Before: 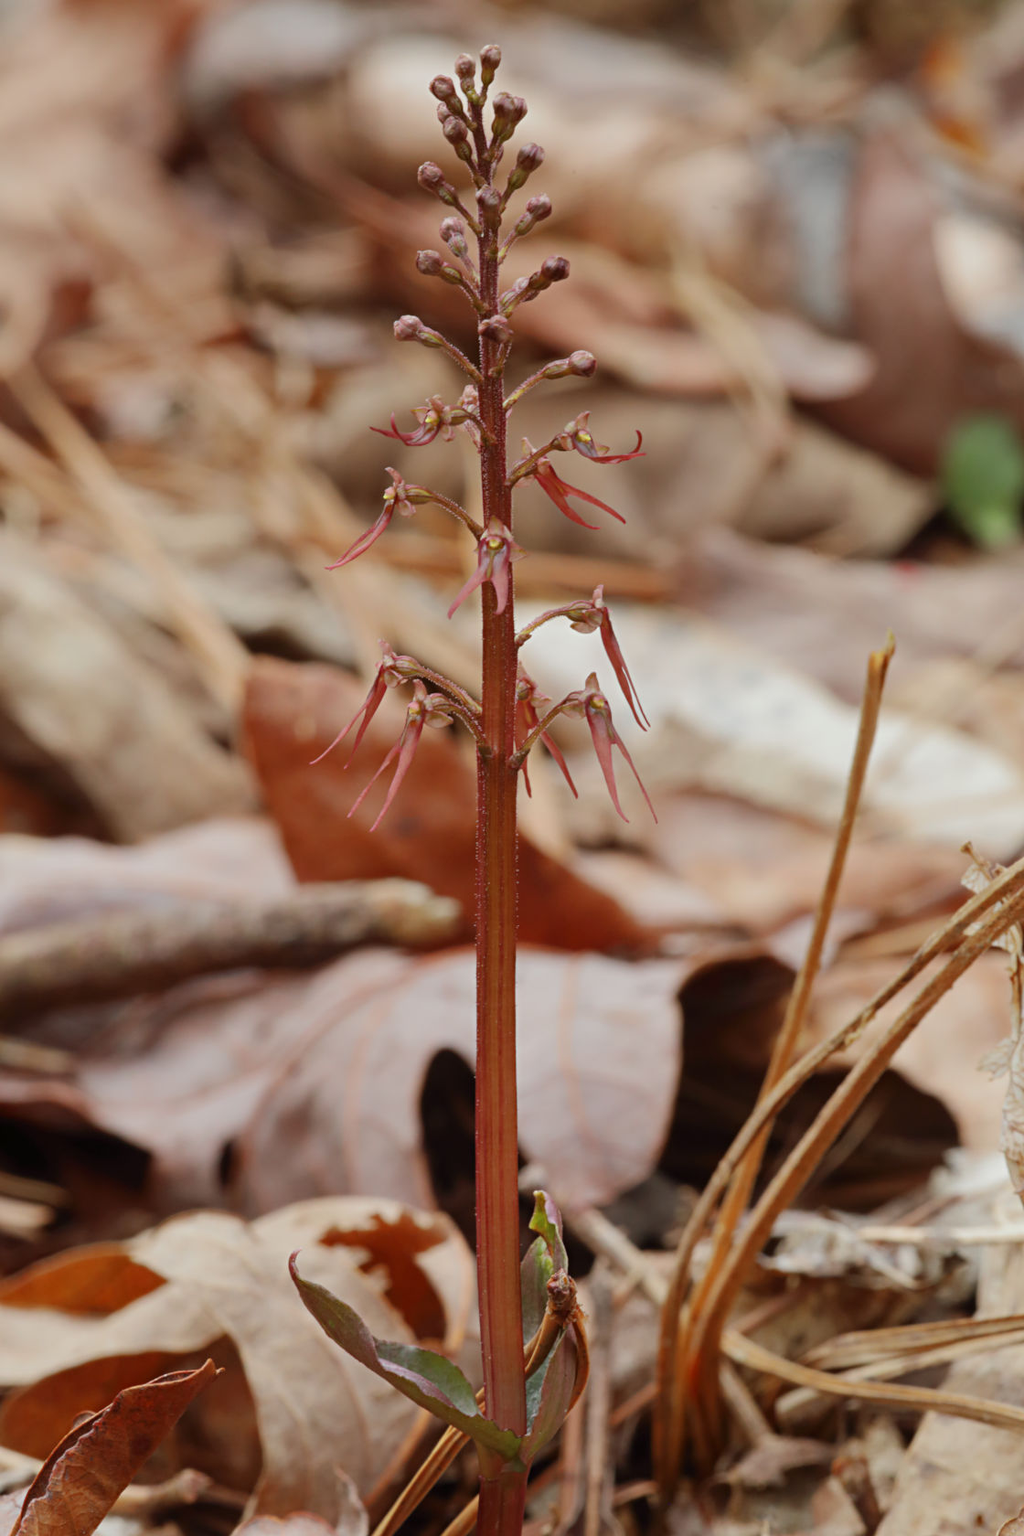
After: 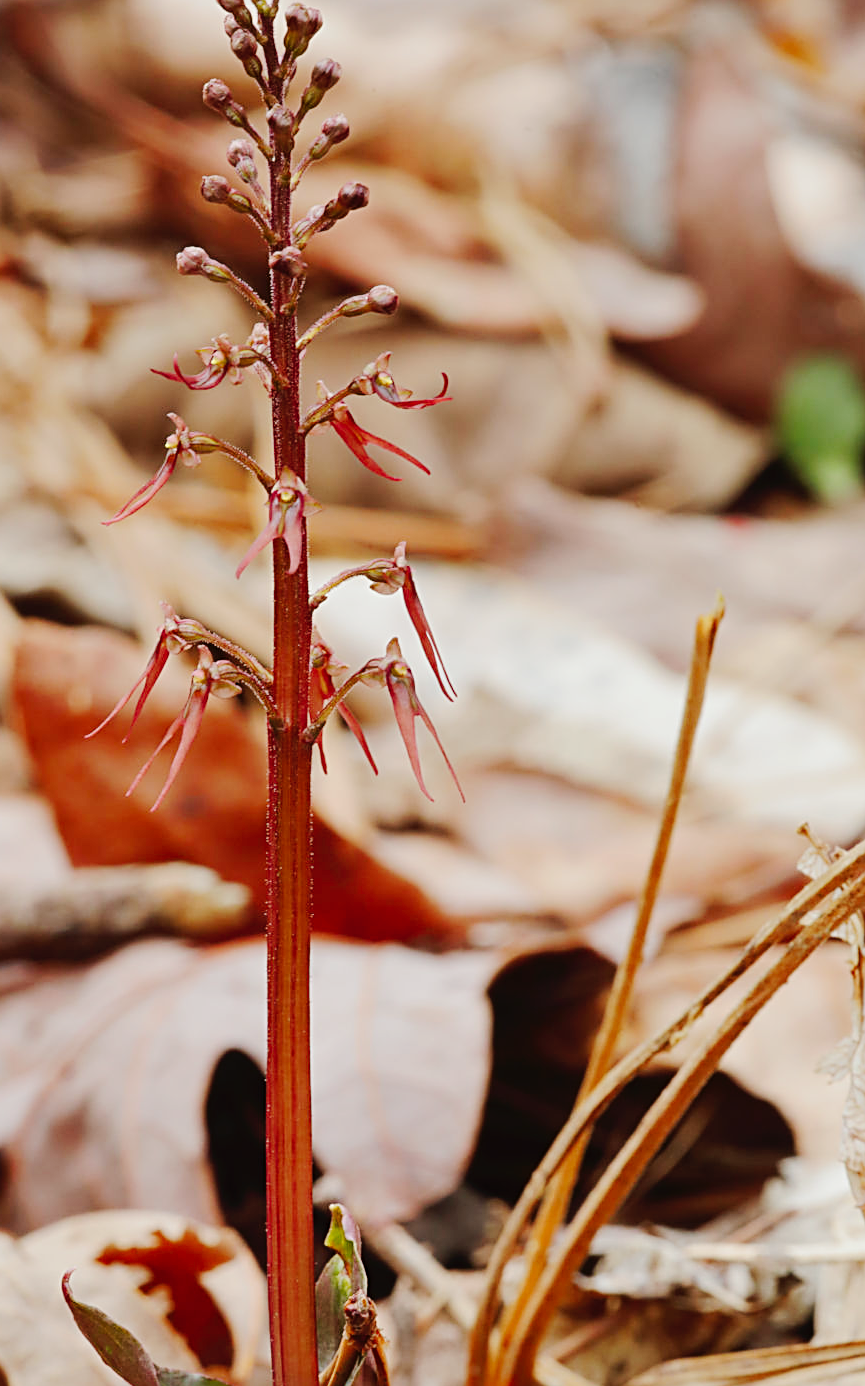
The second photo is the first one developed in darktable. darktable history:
crop: left 22.735%, top 5.841%, bottom 11.652%
tone curve: curves: ch0 [(0, 0) (0.003, 0.014) (0.011, 0.017) (0.025, 0.023) (0.044, 0.035) (0.069, 0.04) (0.1, 0.062) (0.136, 0.099) (0.177, 0.152) (0.224, 0.214) (0.277, 0.291) (0.335, 0.383) (0.399, 0.487) (0.468, 0.581) (0.543, 0.662) (0.623, 0.738) (0.709, 0.802) (0.801, 0.871) (0.898, 0.936) (1, 1)], preserve colors none
sharpen: on, module defaults
